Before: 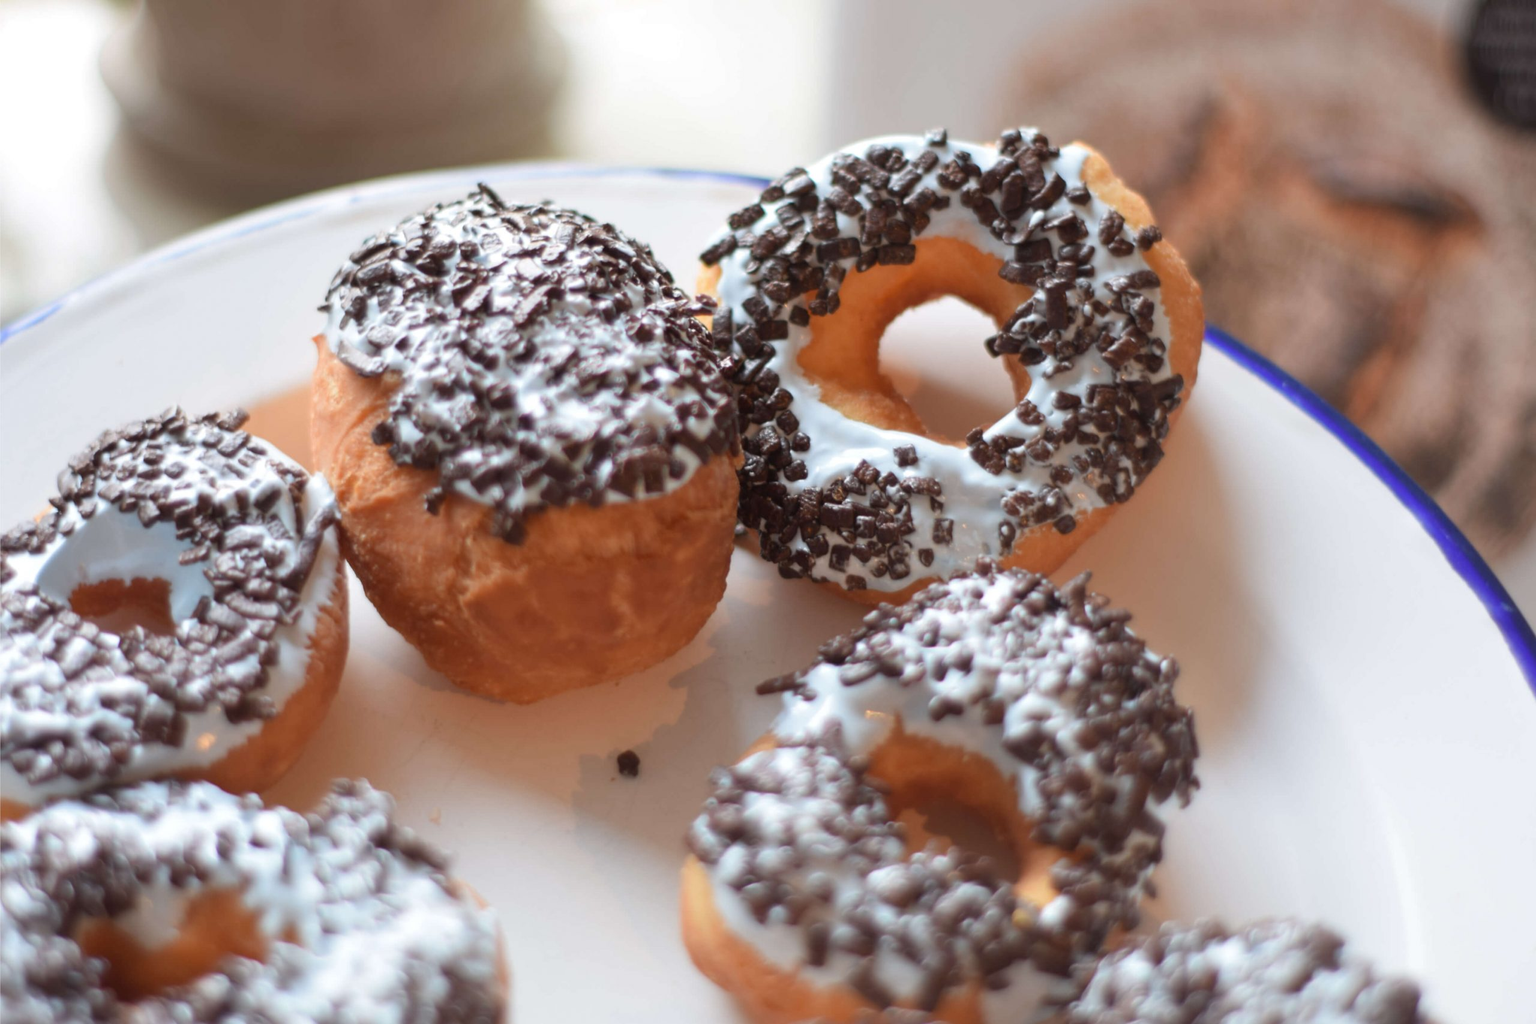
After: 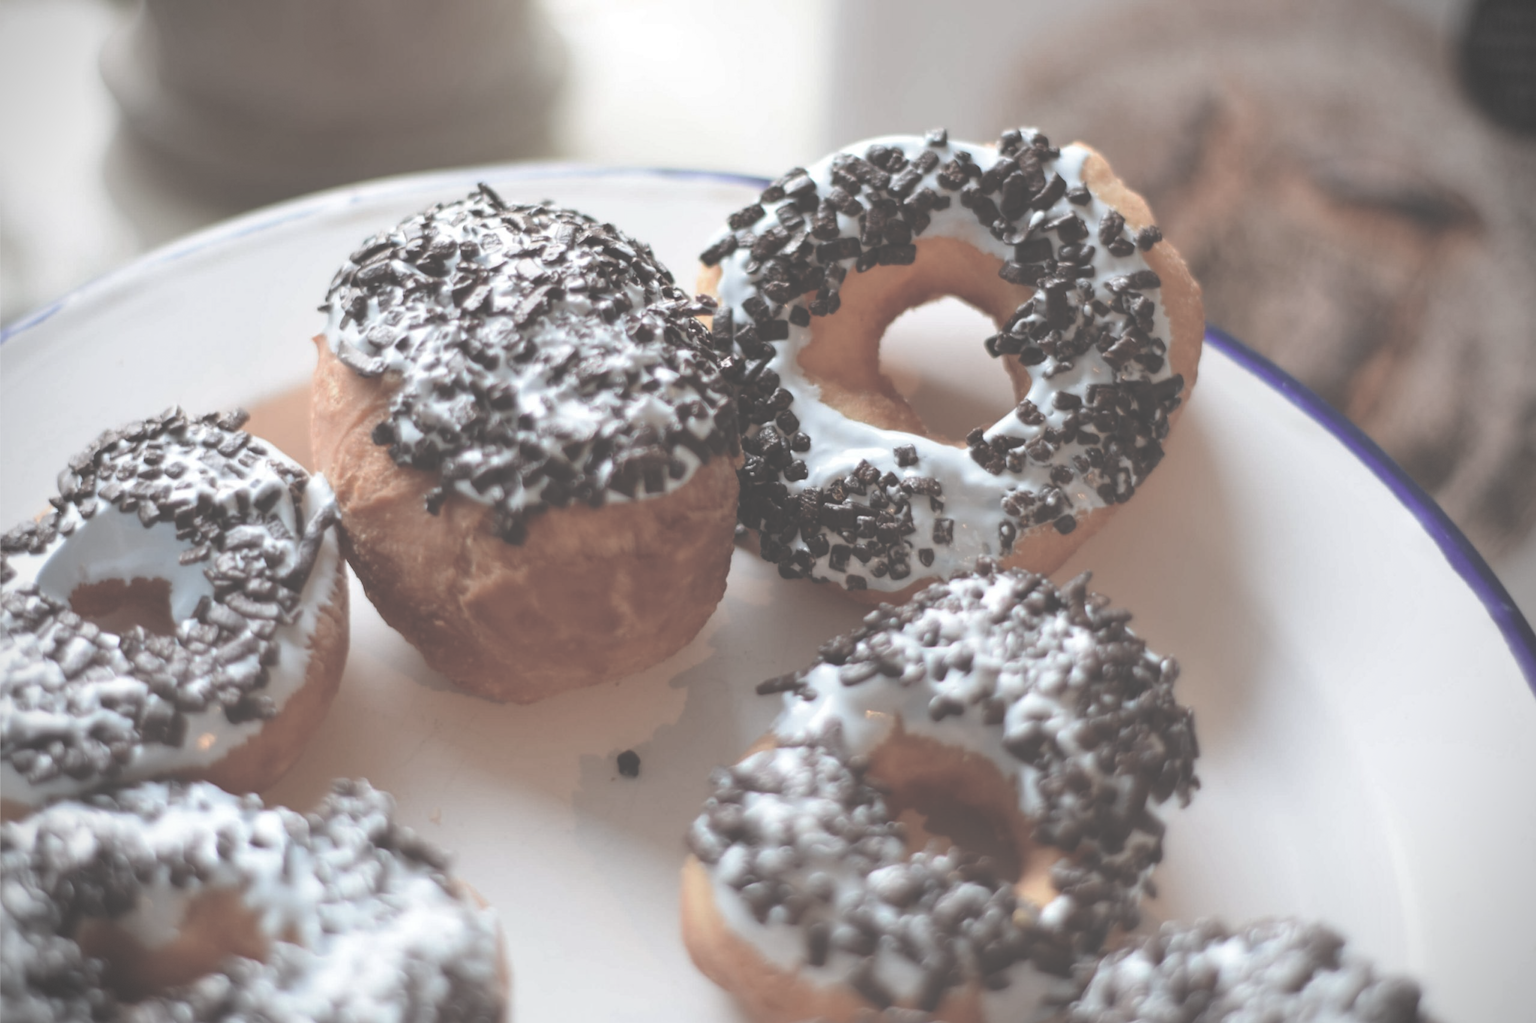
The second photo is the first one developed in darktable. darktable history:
vignetting: dithering 8-bit output, unbound false
rgb curve: curves: ch0 [(0, 0.186) (0.314, 0.284) (0.775, 0.708) (1, 1)], compensate middle gray true, preserve colors none
contrast brightness saturation: brightness 0.18, saturation -0.5
